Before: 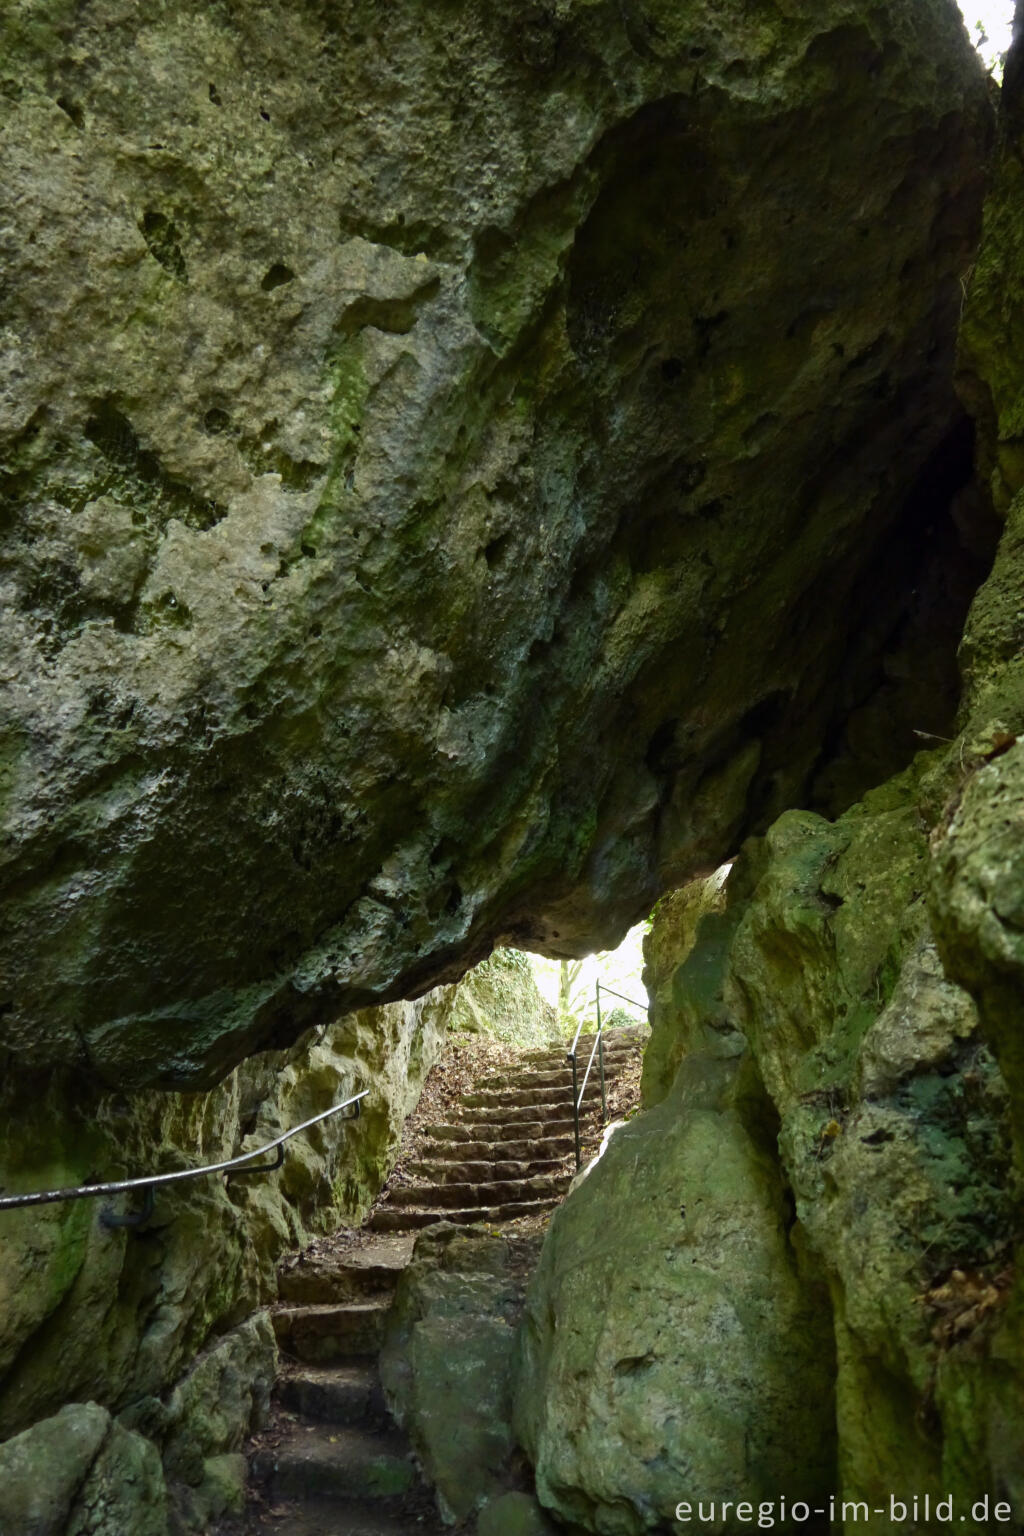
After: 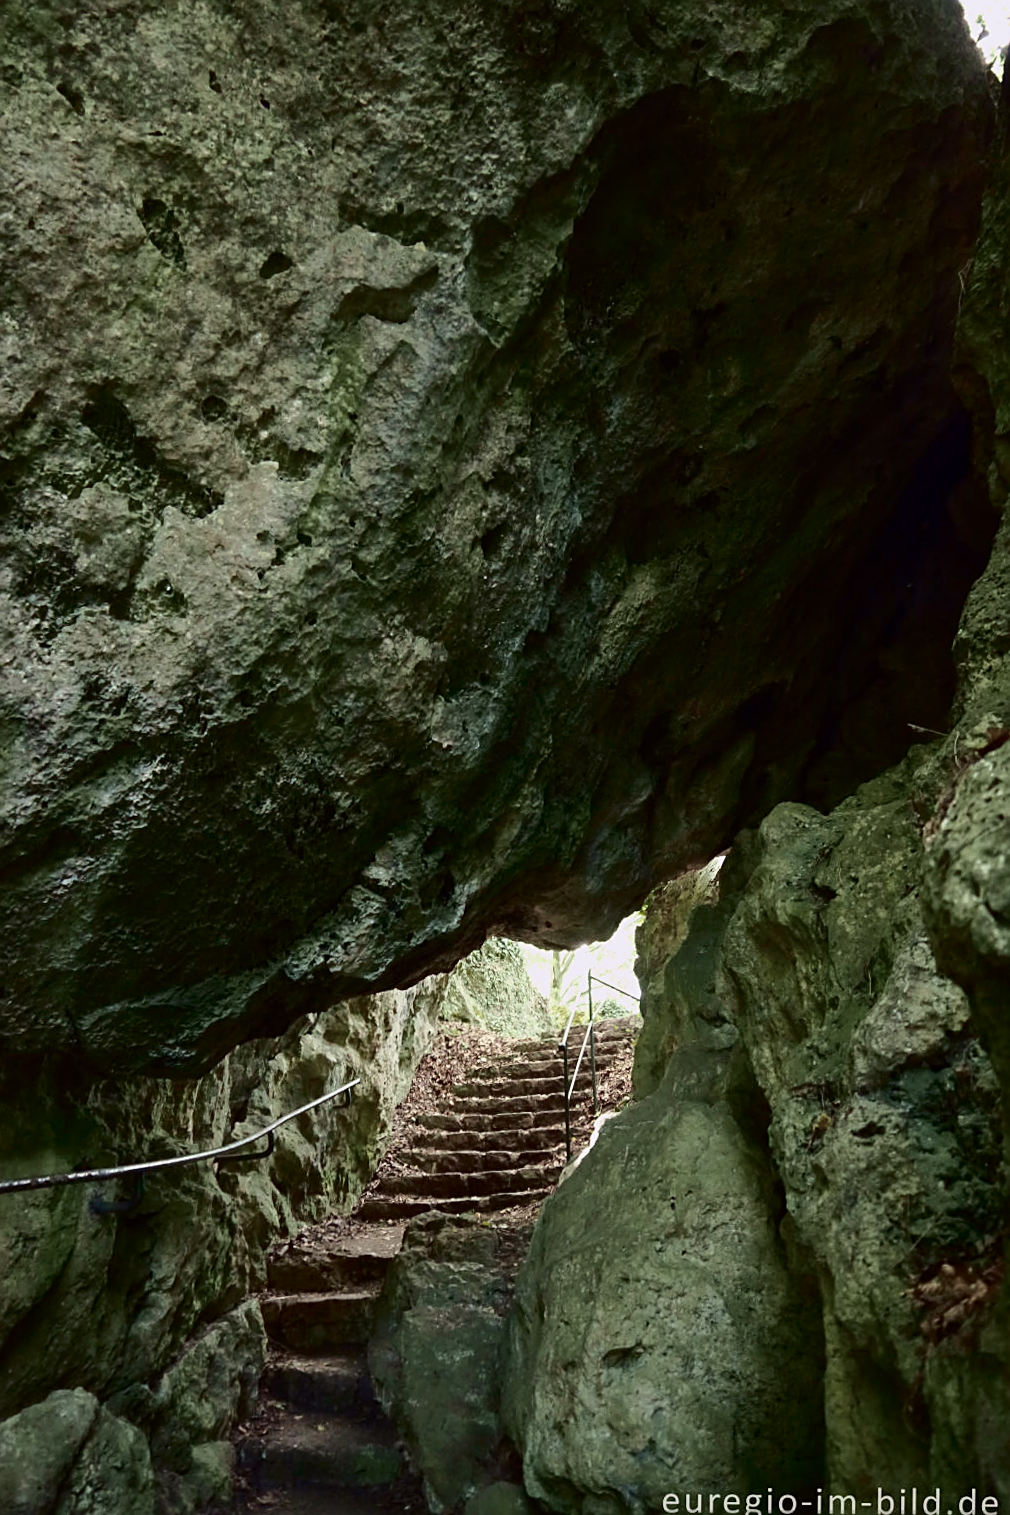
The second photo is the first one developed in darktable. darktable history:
crop and rotate: angle -0.522°
tone curve: curves: ch0 [(0, 0) (0.139, 0.081) (0.304, 0.259) (0.502, 0.505) (0.683, 0.676) (0.761, 0.773) (0.858, 0.858) (0.987, 0.945)]; ch1 [(0, 0) (0.172, 0.123) (0.304, 0.288) (0.414, 0.44) (0.472, 0.473) (0.502, 0.508) (0.54, 0.543) (0.583, 0.601) (0.638, 0.654) (0.741, 0.783) (1, 1)]; ch2 [(0, 0) (0.411, 0.424) (0.485, 0.476) (0.502, 0.502) (0.557, 0.54) (0.631, 0.576) (1, 1)], color space Lab, independent channels, preserve colors none
sharpen: amount 0.5
color zones: curves: ch1 [(0.239, 0.552) (0.75, 0.5)]; ch2 [(0.25, 0.462) (0.749, 0.457)]
